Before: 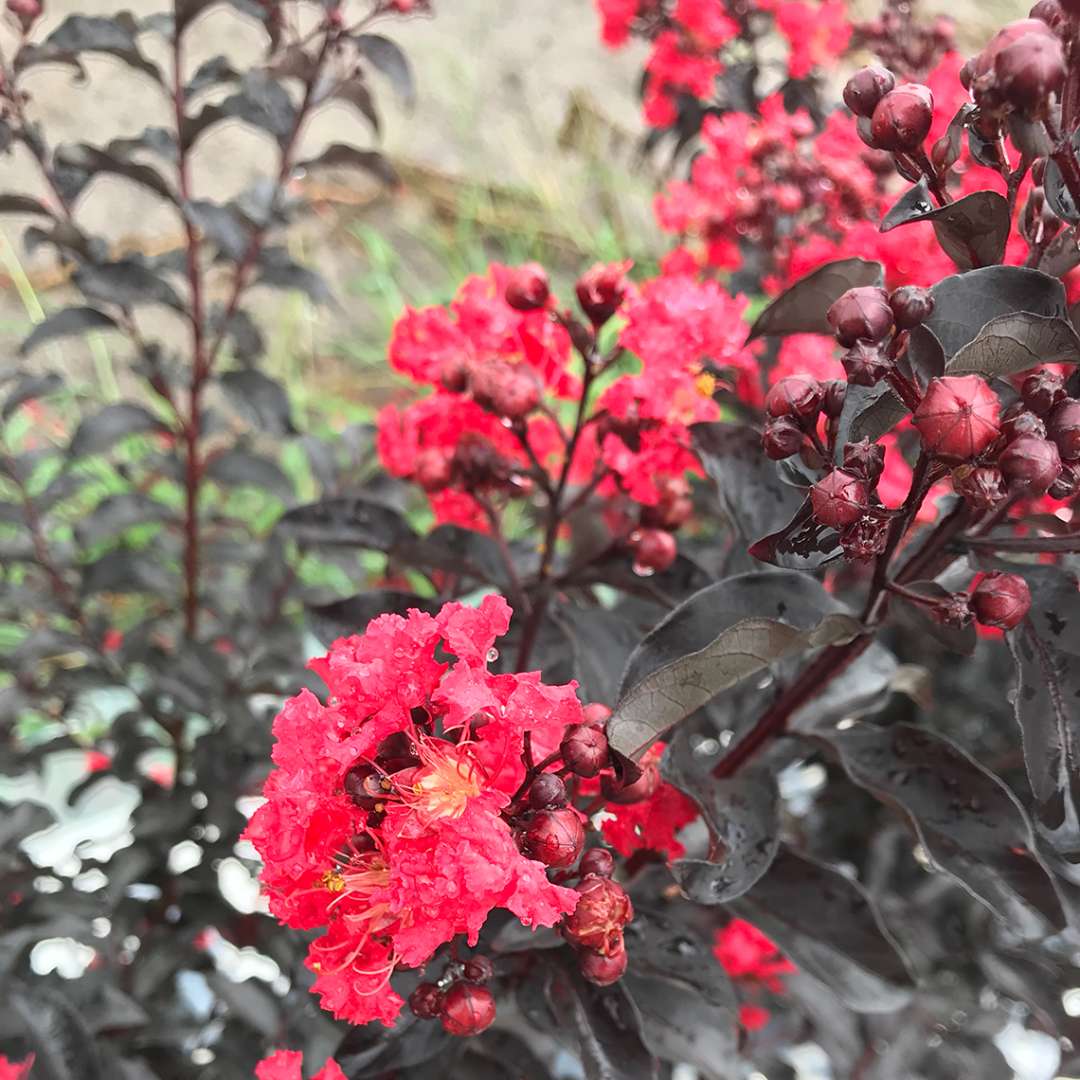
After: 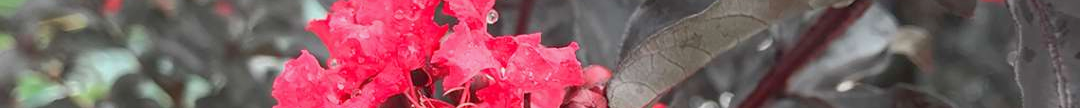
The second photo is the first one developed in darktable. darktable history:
shadows and highlights: on, module defaults
crop and rotate: top 59.084%, bottom 30.916%
